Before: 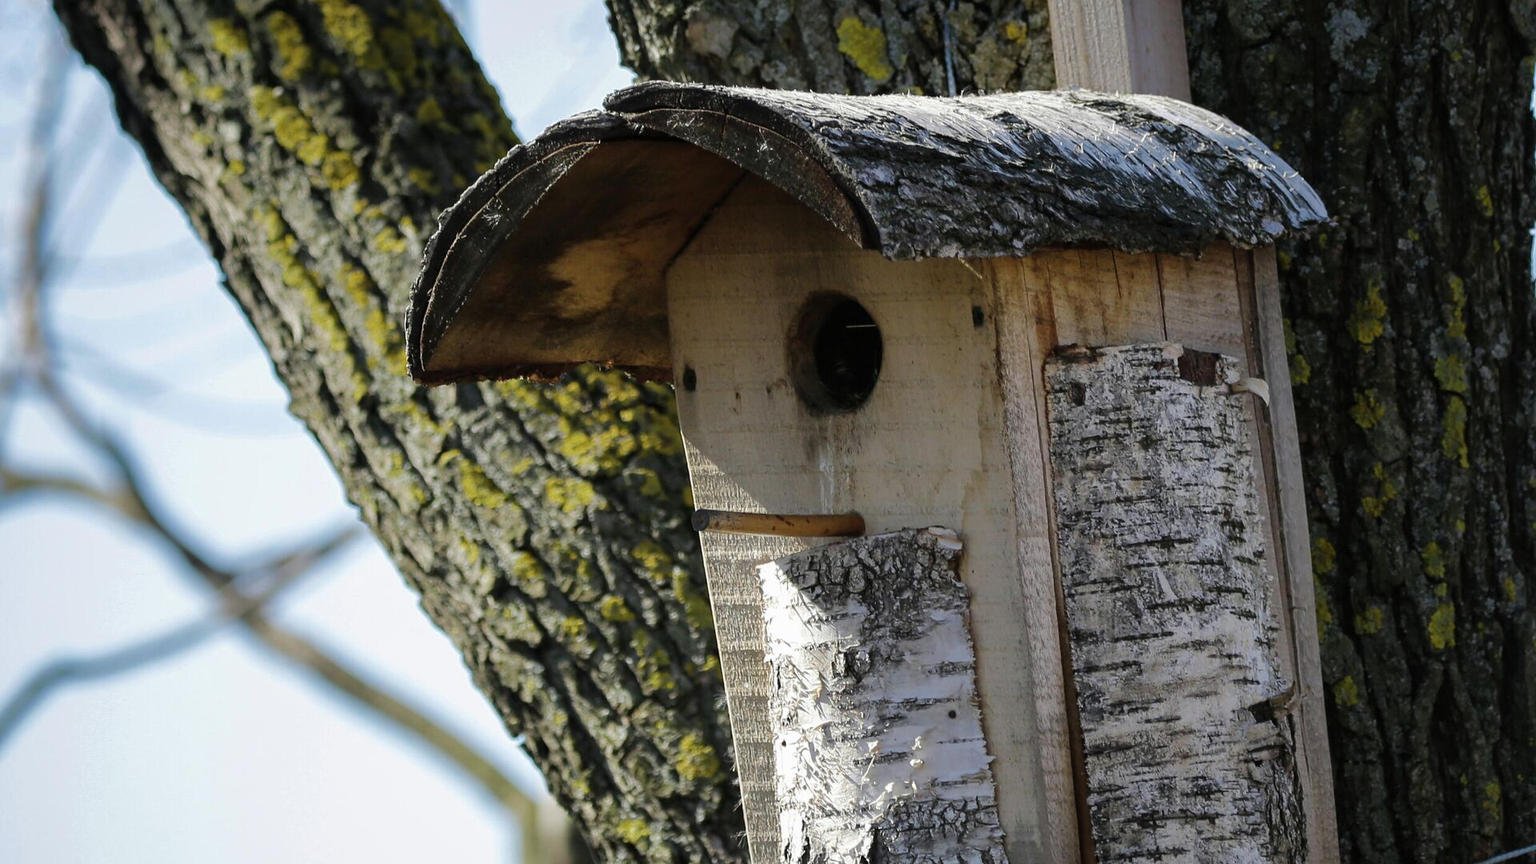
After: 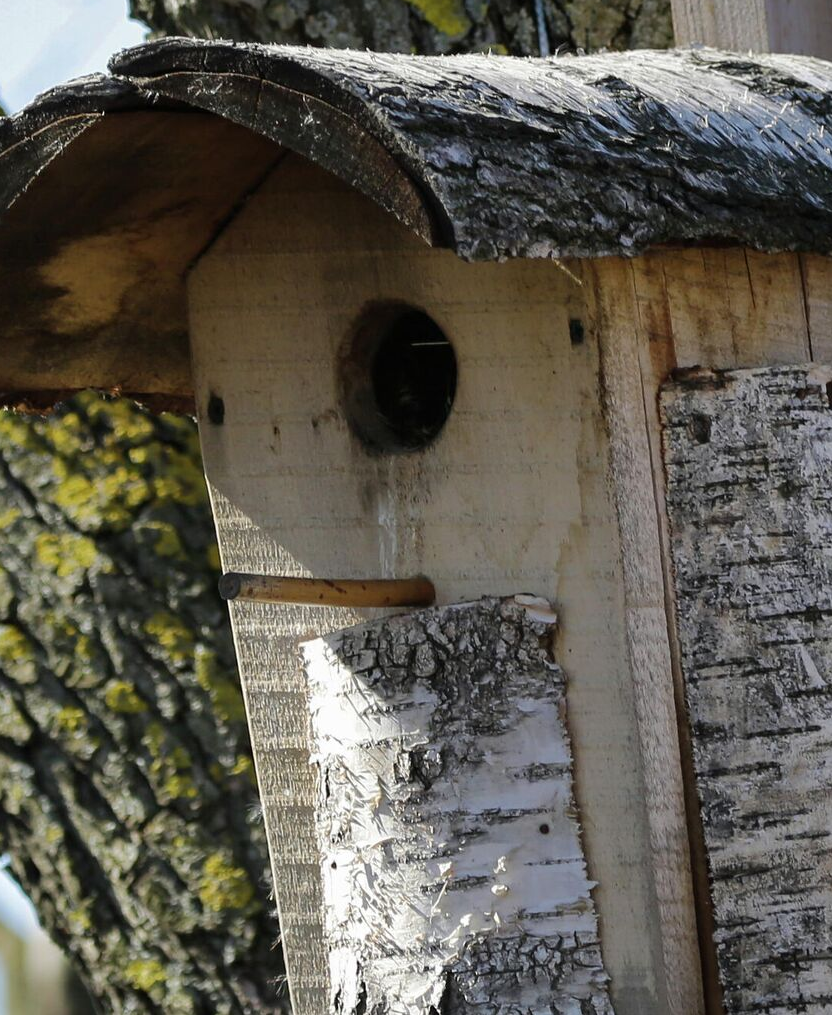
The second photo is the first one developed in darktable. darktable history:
crop: left 33.681%, top 6.004%, right 22.952%
